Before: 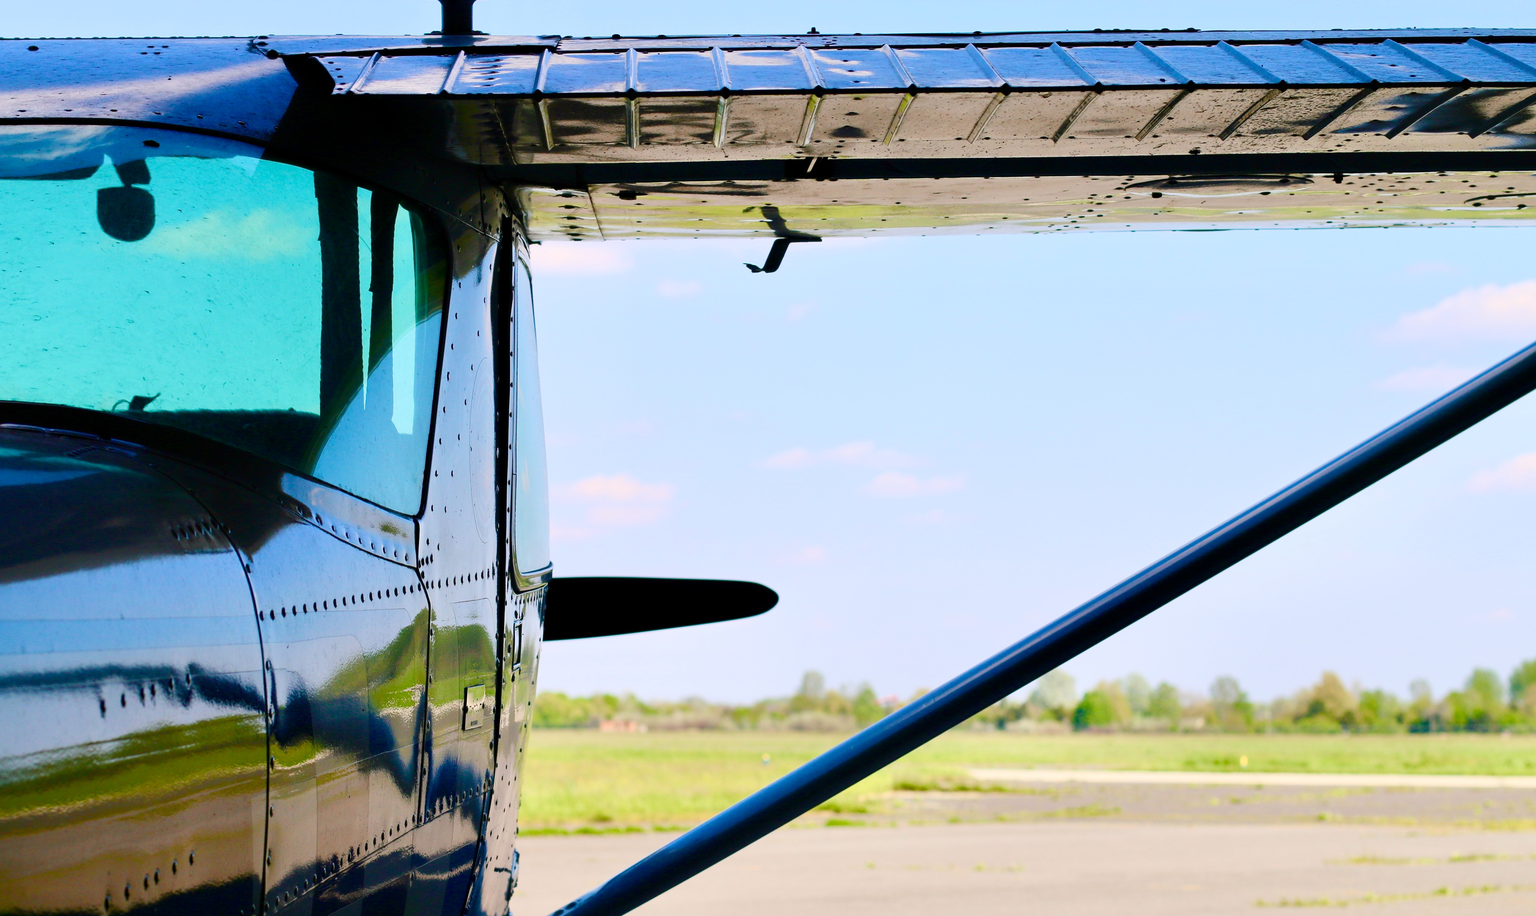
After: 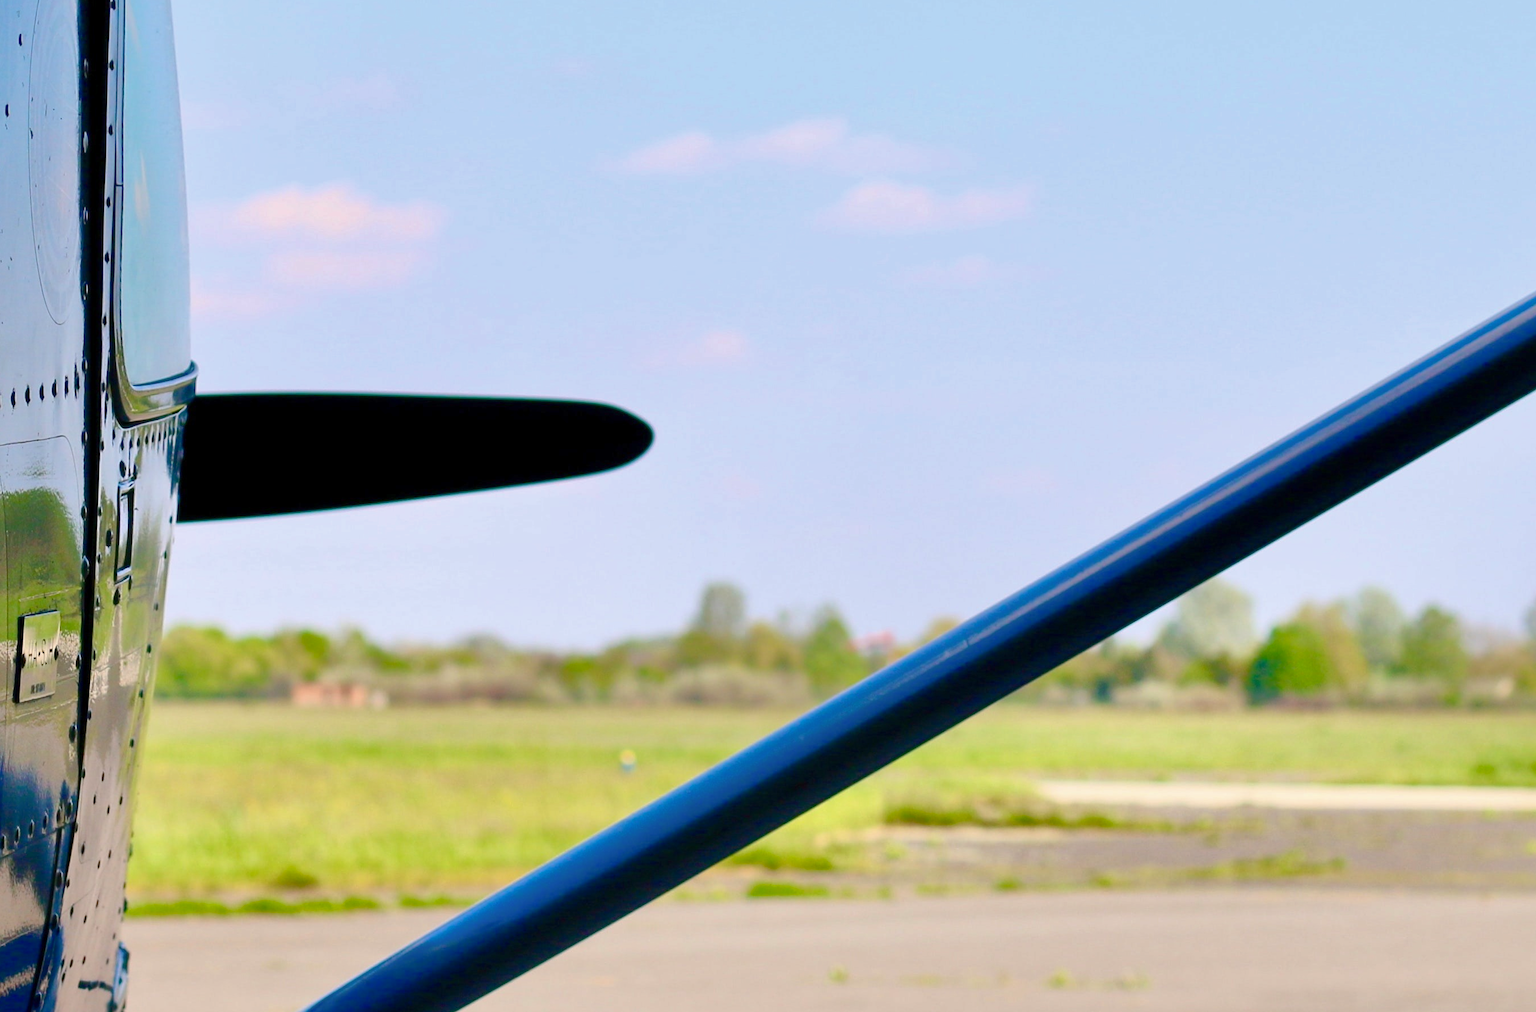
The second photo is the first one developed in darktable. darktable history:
crop: left 29.672%, top 41.786%, right 20.851%, bottom 3.487%
shadows and highlights: on, module defaults
